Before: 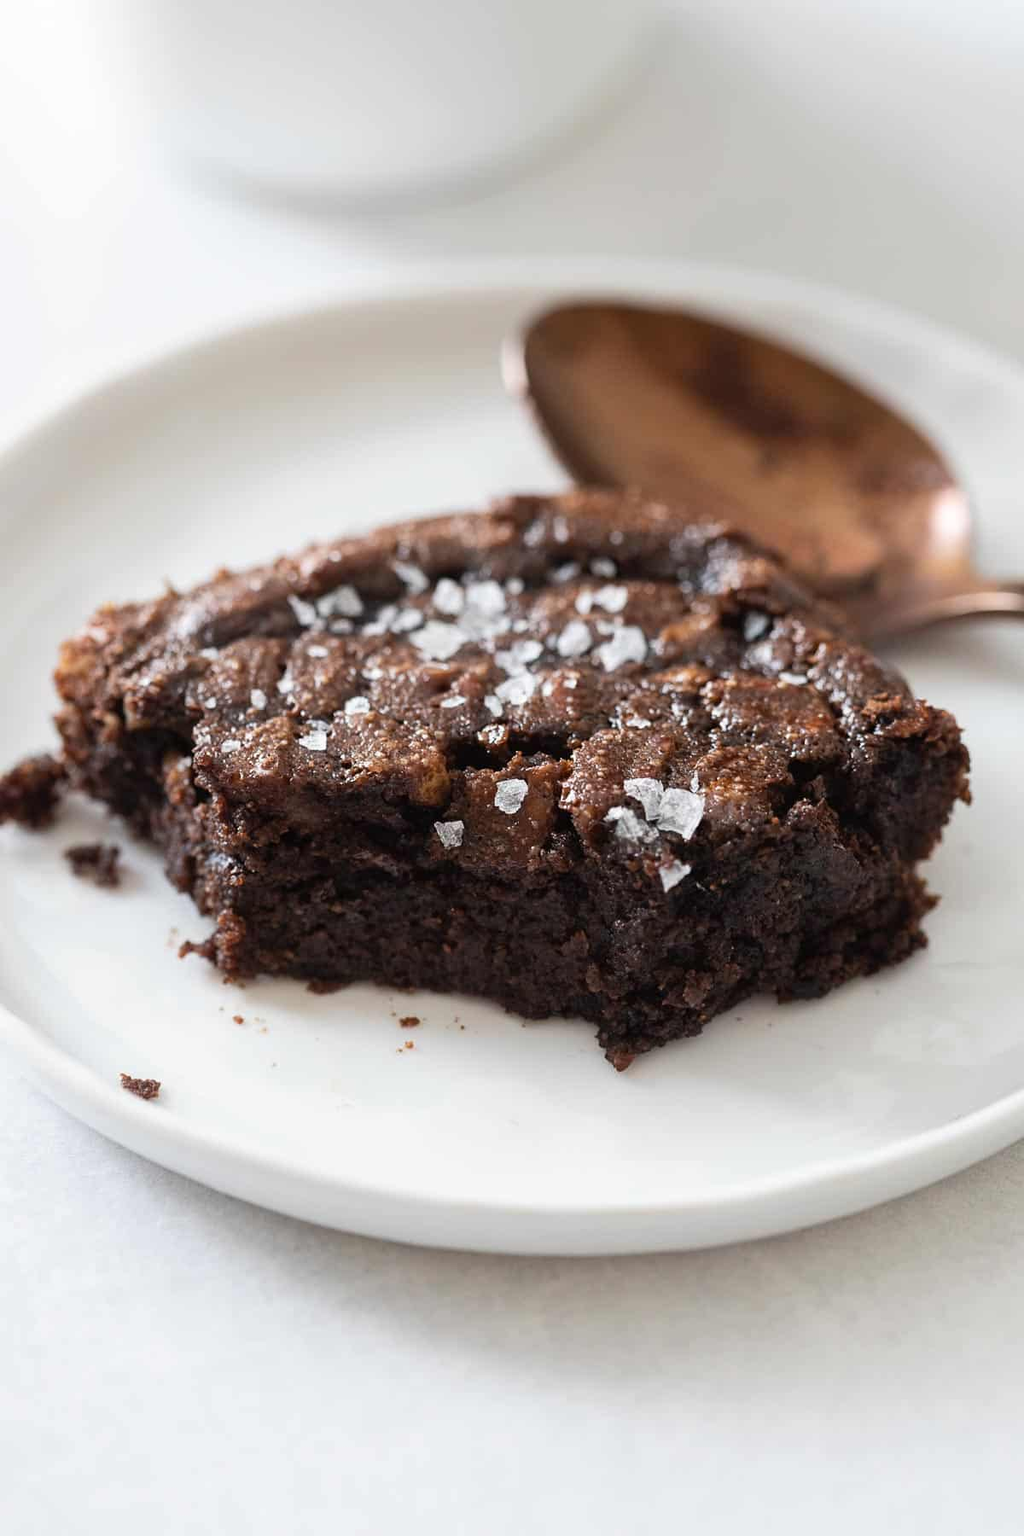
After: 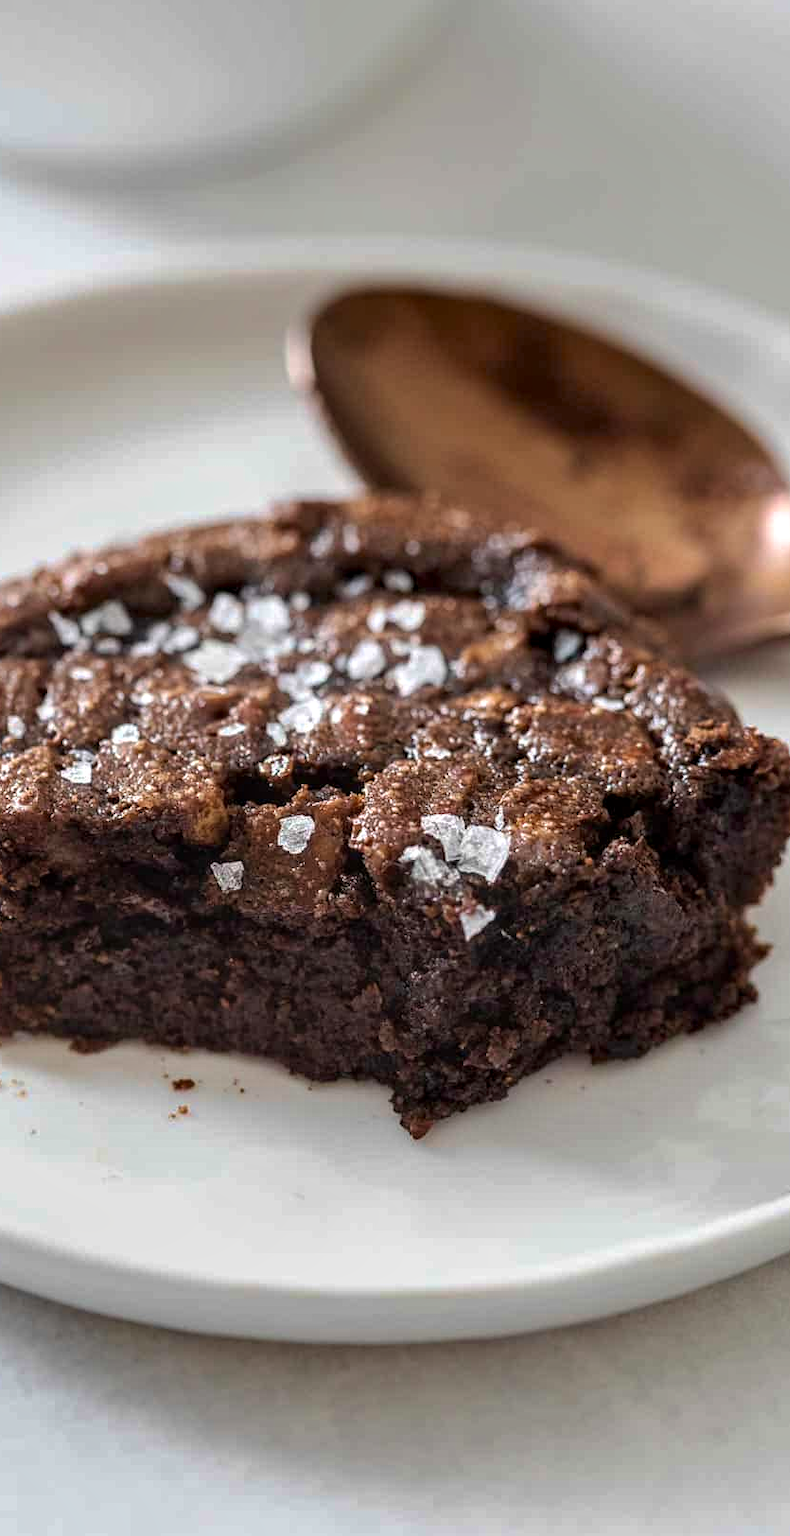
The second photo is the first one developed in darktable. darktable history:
contrast brightness saturation: contrast -0.274
exposure: black level correction 0.002, exposure 0.299 EV, compensate exposure bias true, compensate highlight preservation false
tone equalizer: on, module defaults
crop and rotate: left 23.871%, top 2.852%, right 6.386%, bottom 6.876%
velvia: on, module defaults
local contrast: highlights 18%, detail 185%
tone curve: curves: ch0 [(0, 0) (0.568, 0.517) (0.8, 0.717) (1, 1)], preserve colors none
